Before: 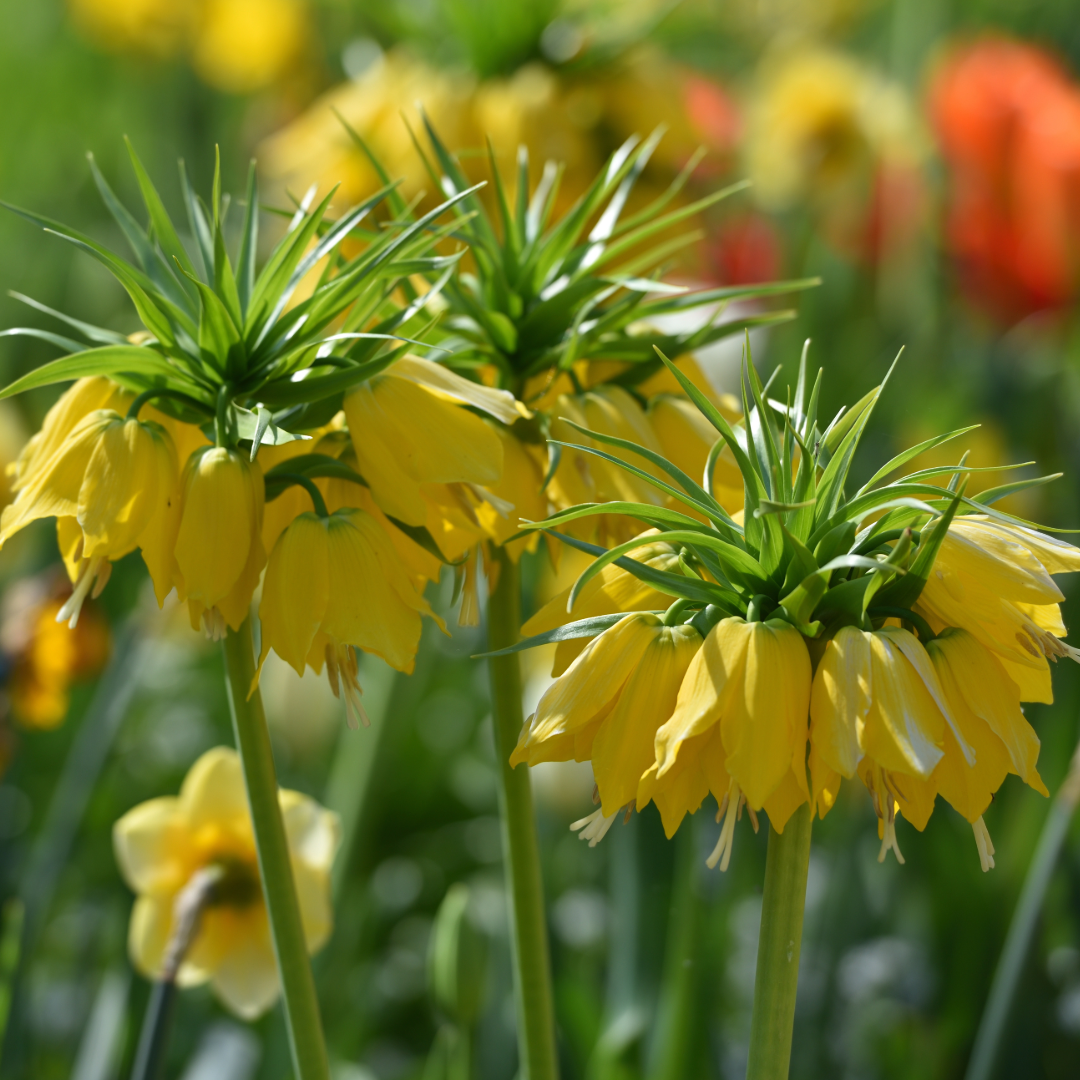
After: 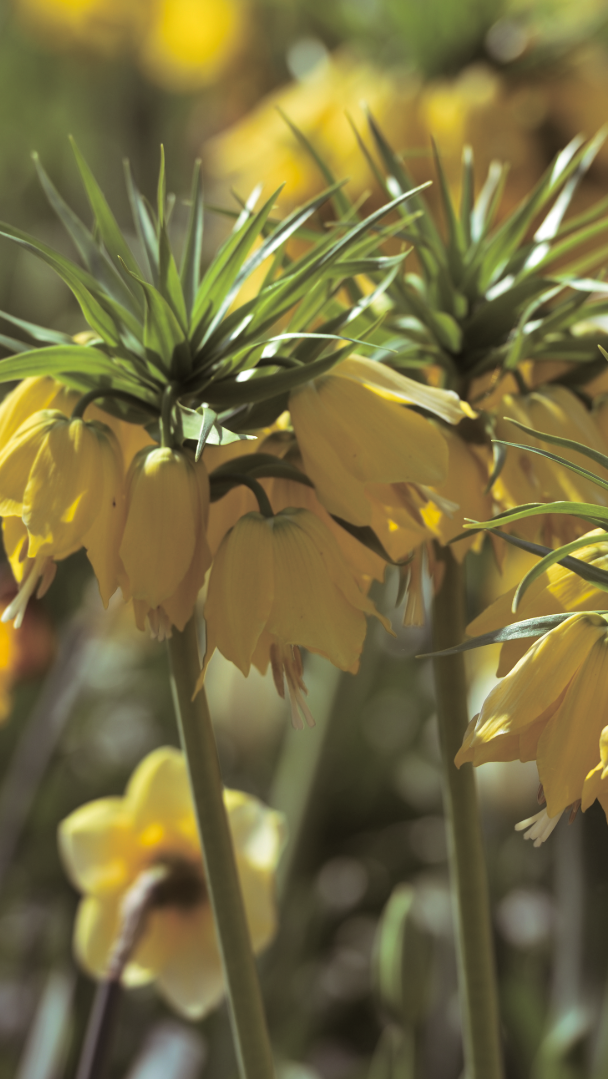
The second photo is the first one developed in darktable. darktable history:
crop: left 5.114%, right 38.589%
split-toning: shadows › saturation 0.24, highlights › hue 54°, highlights › saturation 0.24
white balance: emerald 1
